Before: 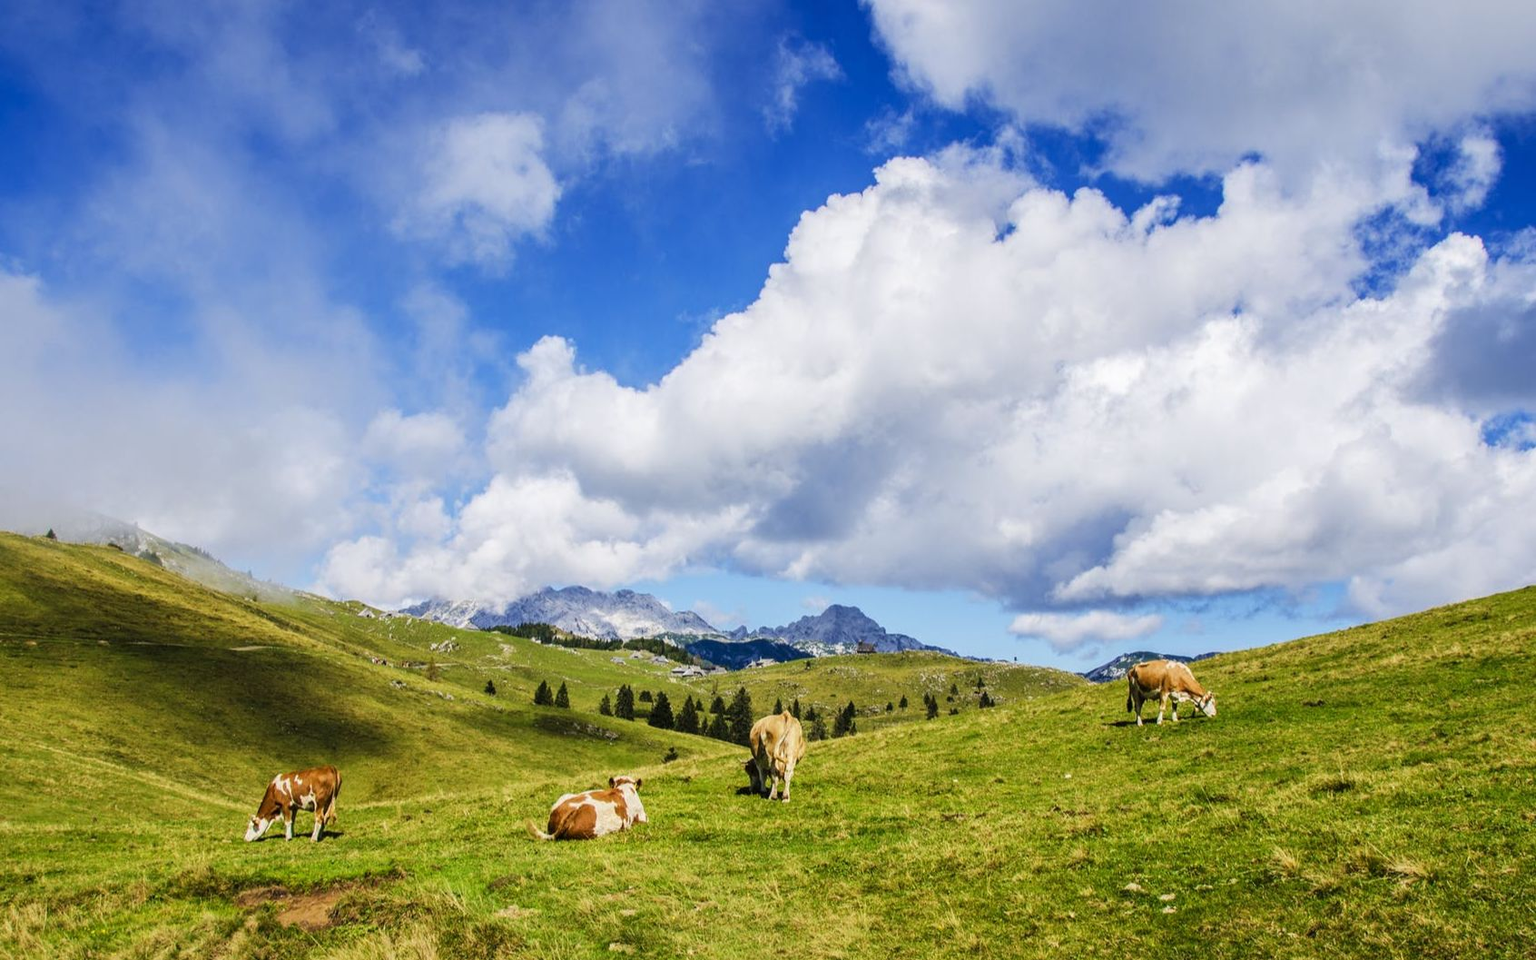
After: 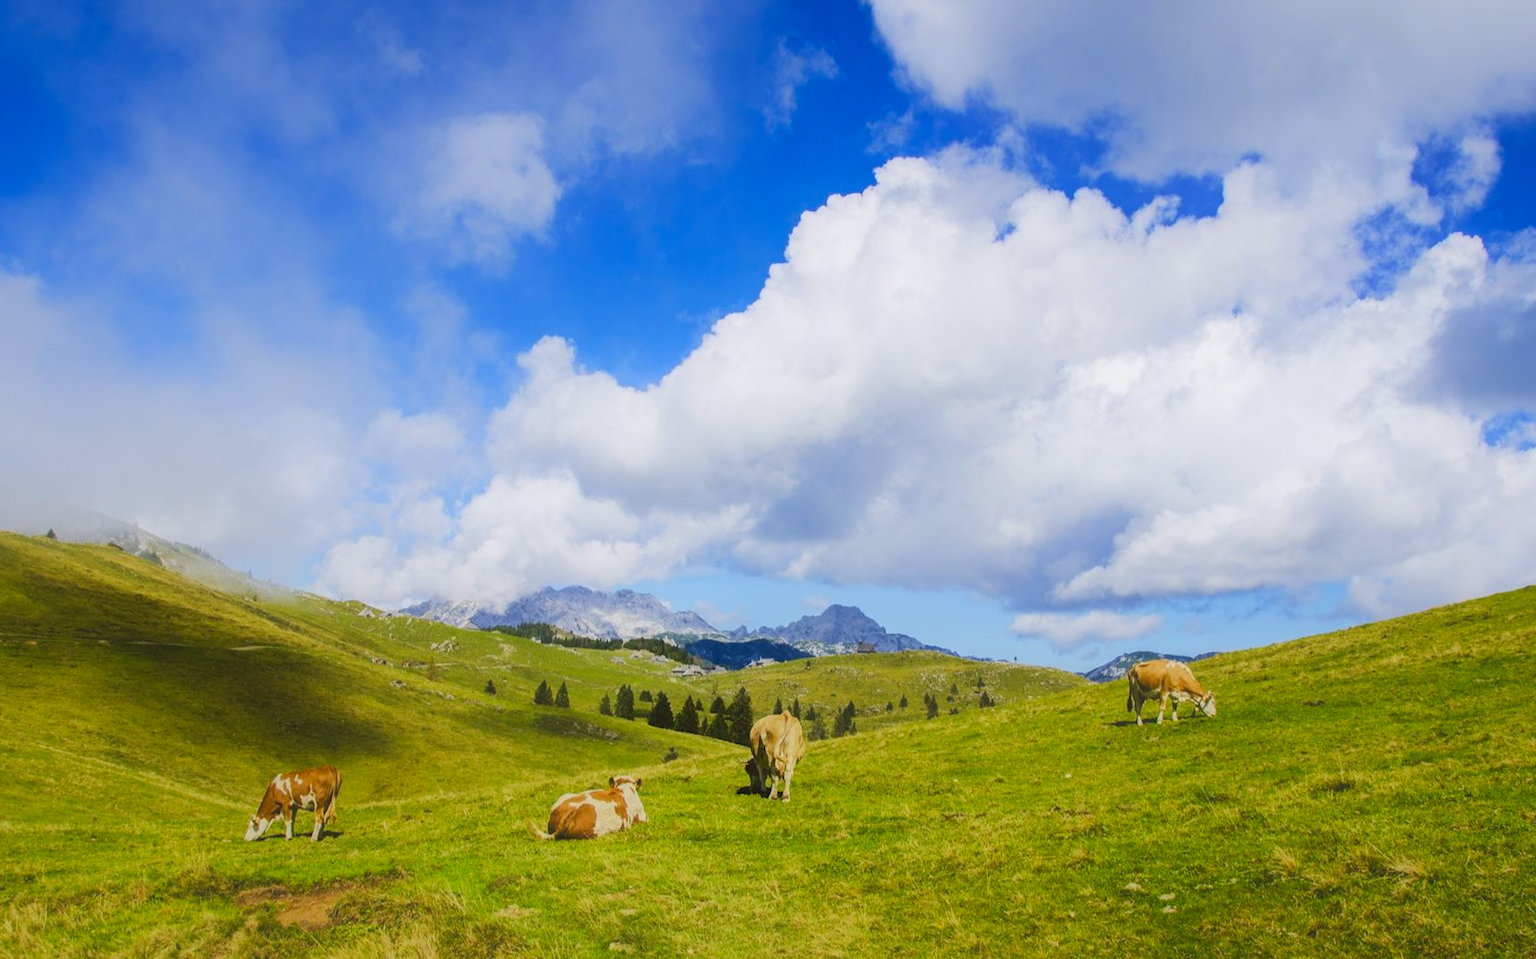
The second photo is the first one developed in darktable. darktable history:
contrast brightness saturation: contrast 0.043, saturation 0.162
contrast equalizer: octaves 7, y [[0.6 ×6], [0.55 ×6], [0 ×6], [0 ×6], [0 ×6]], mix -1
